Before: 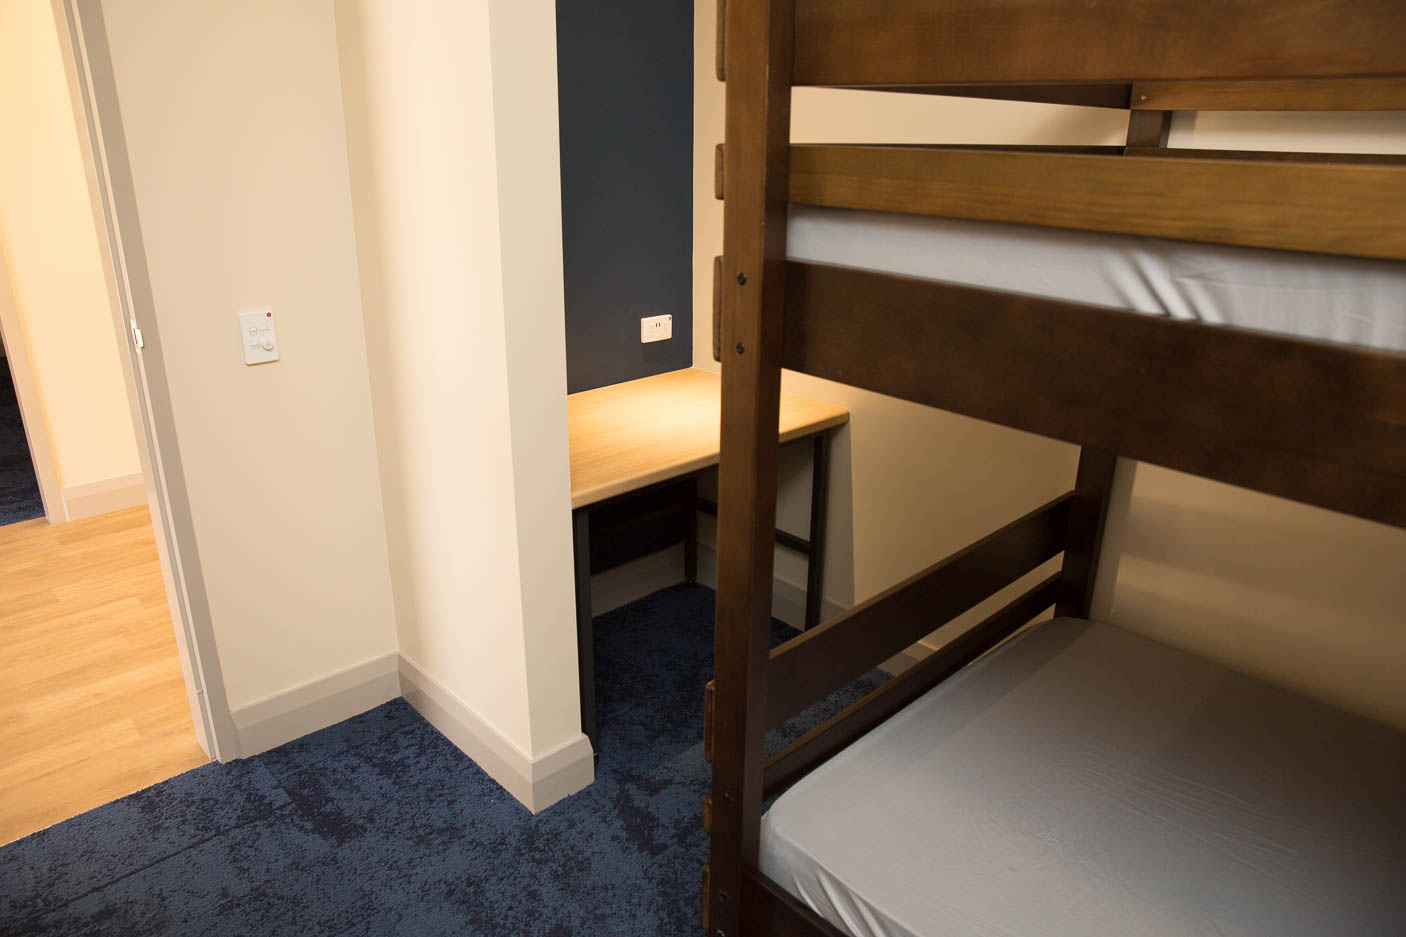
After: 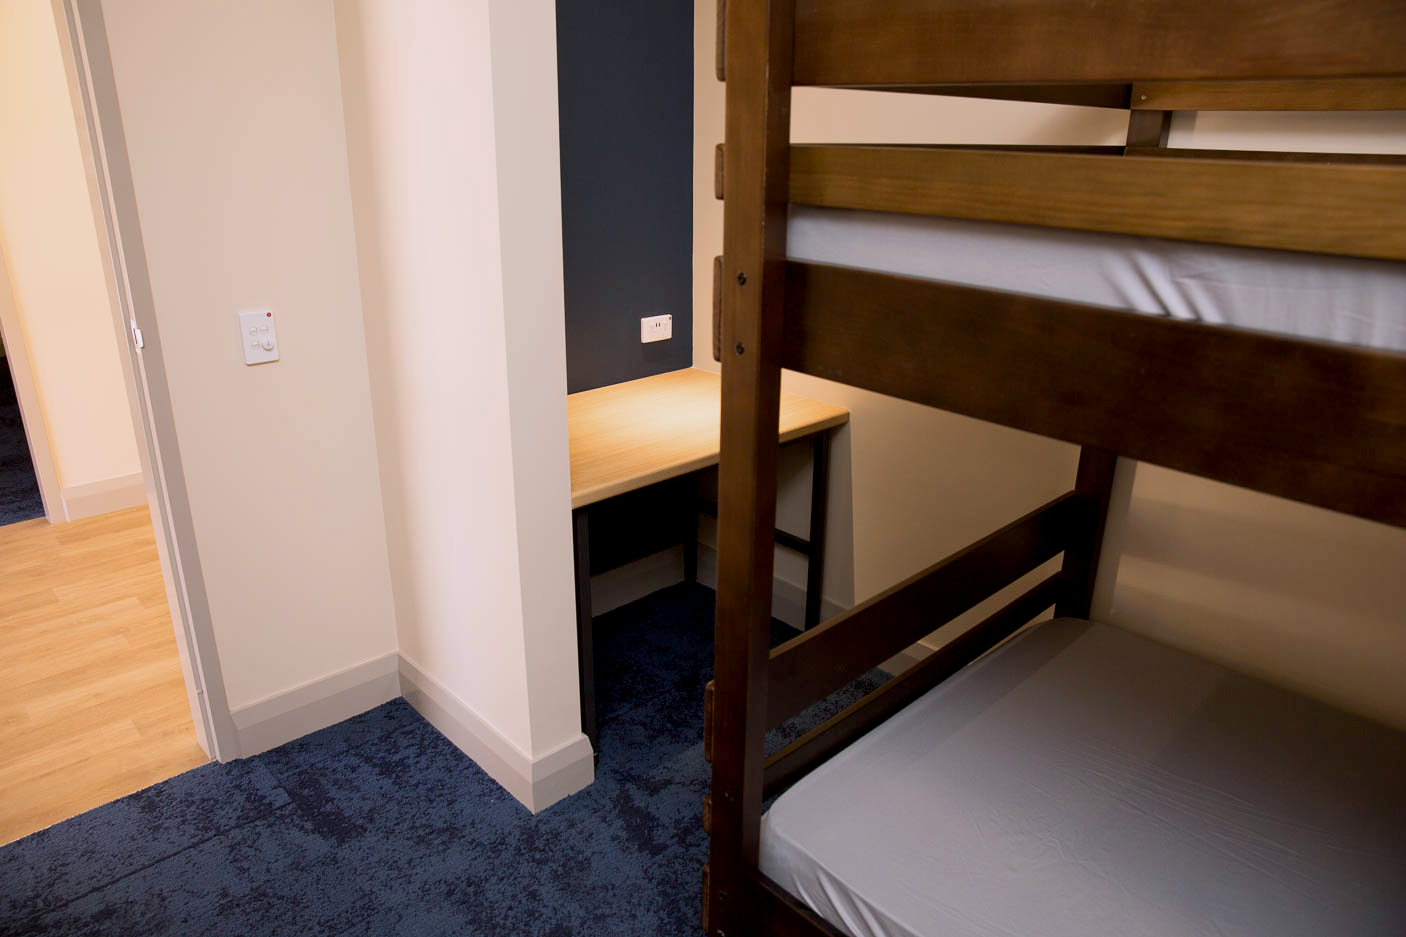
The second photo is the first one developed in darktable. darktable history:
exposure: black level correction 0.006, exposure -0.226 EV, compensate highlight preservation false
white balance: red 1.004, blue 1.096
